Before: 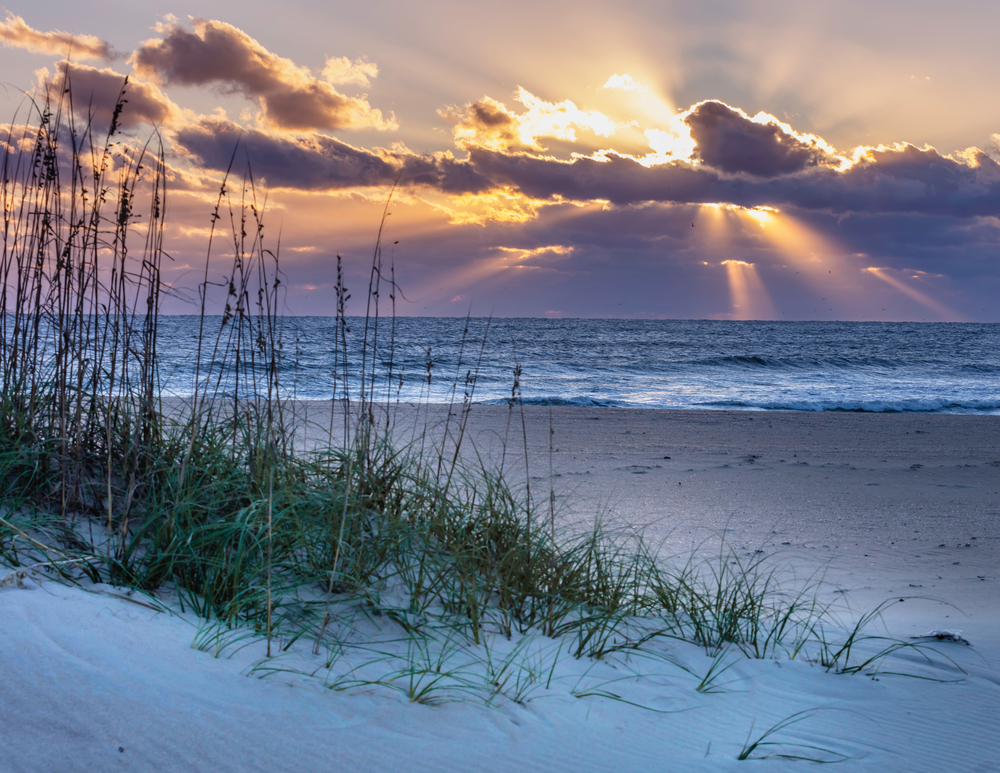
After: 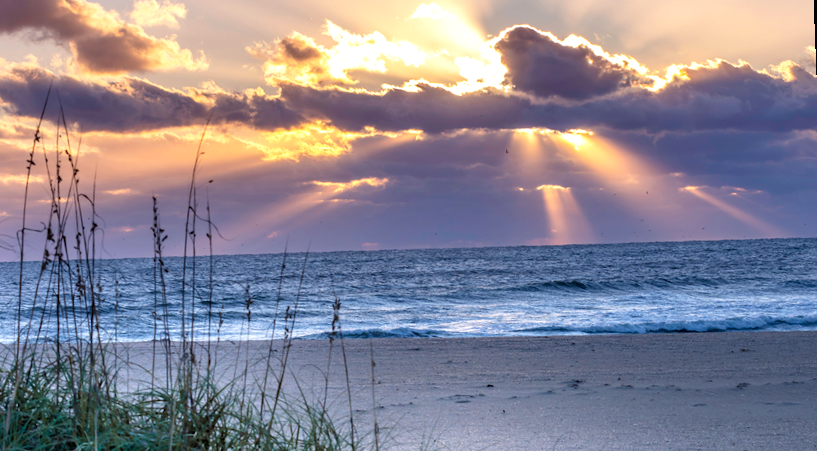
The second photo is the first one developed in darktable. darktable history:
rotate and perspective: rotation -2.22°, lens shift (horizontal) -0.022, automatic cropping off
crop: left 18.38%, top 11.092%, right 2.134%, bottom 33.217%
exposure: black level correction 0.003, exposure 0.383 EV, compensate highlight preservation false
